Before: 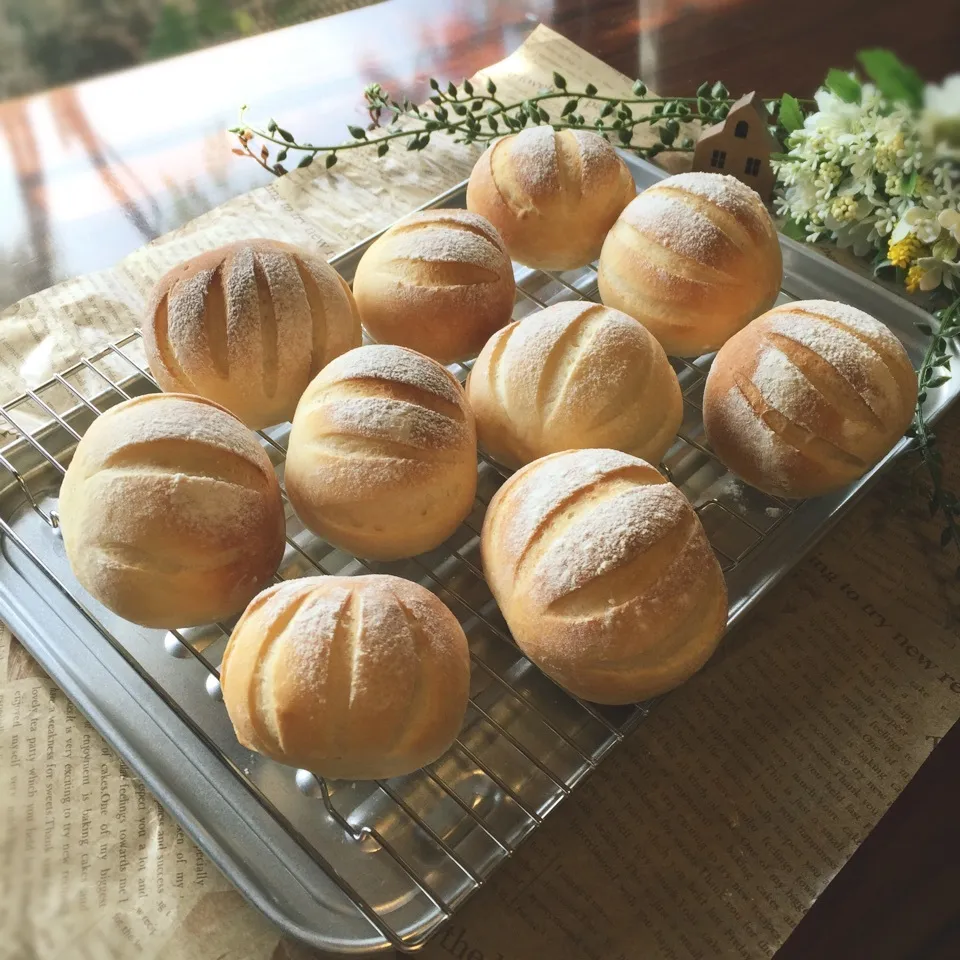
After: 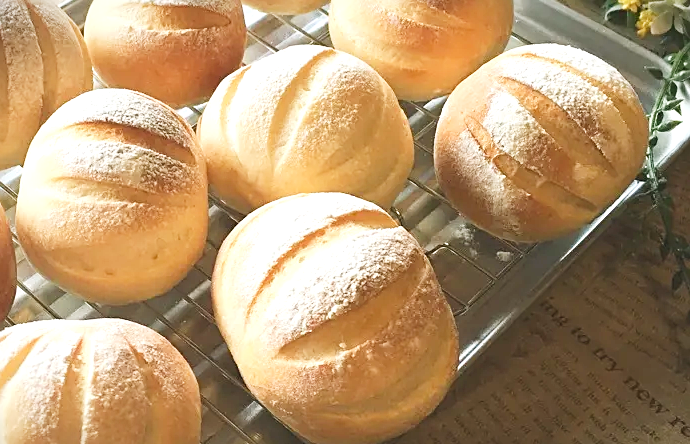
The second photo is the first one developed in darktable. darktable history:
crop and rotate: left 28.058%, top 26.683%, bottom 26.966%
sharpen: on, module defaults
vignetting: fall-off start 97.73%, fall-off radius 99.25%, brightness -0.58, saturation -0.256, width/height ratio 1.373
exposure: black level correction 0.001, exposure 1.054 EV, compensate highlight preservation false
tone curve: curves: ch0 [(0, 0.012) (0.052, 0.04) (0.107, 0.086) (0.269, 0.266) (0.471, 0.503) (0.731, 0.771) (0.921, 0.909) (0.999, 0.951)]; ch1 [(0, 0) (0.339, 0.298) (0.402, 0.363) (0.444, 0.415) (0.485, 0.469) (0.494, 0.493) (0.504, 0.501) (0.525, 0.534) (0.555, 0.593) (0.594, 0.648) (1, 1)]; ch2 [(0, 0) (0.48, 0.48) (0.504, 0.5) (0.535, 0.557) (0.581, 0.623) (0.649, 0.683) (0.824, 0.815) (1, 1)], preserve colors none
